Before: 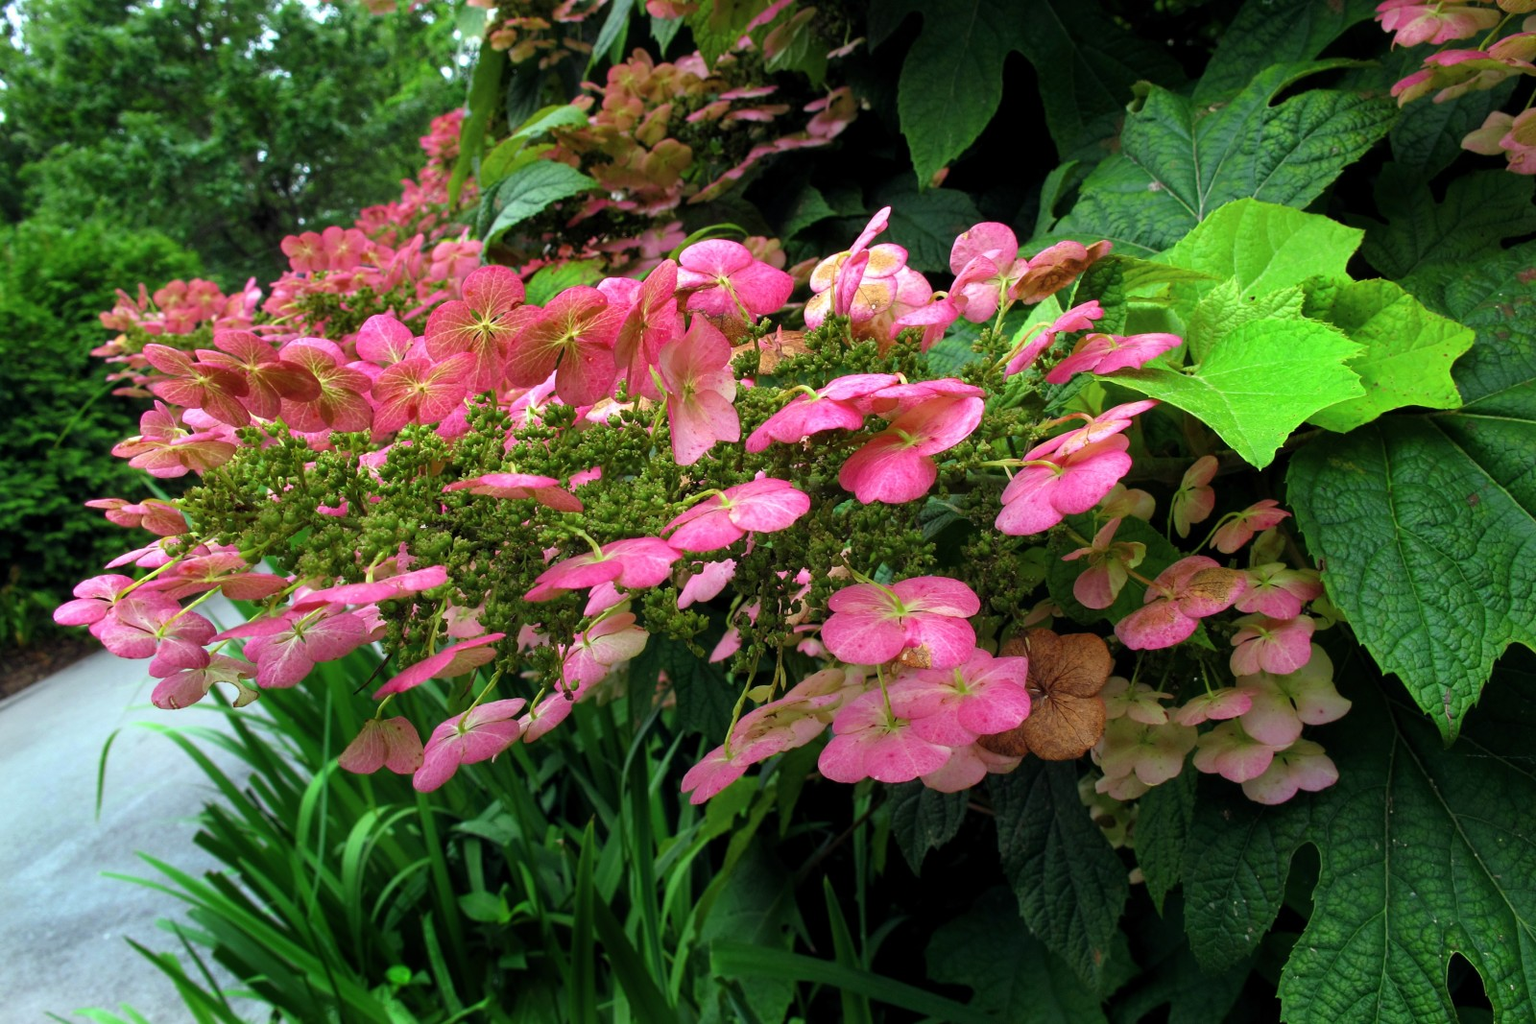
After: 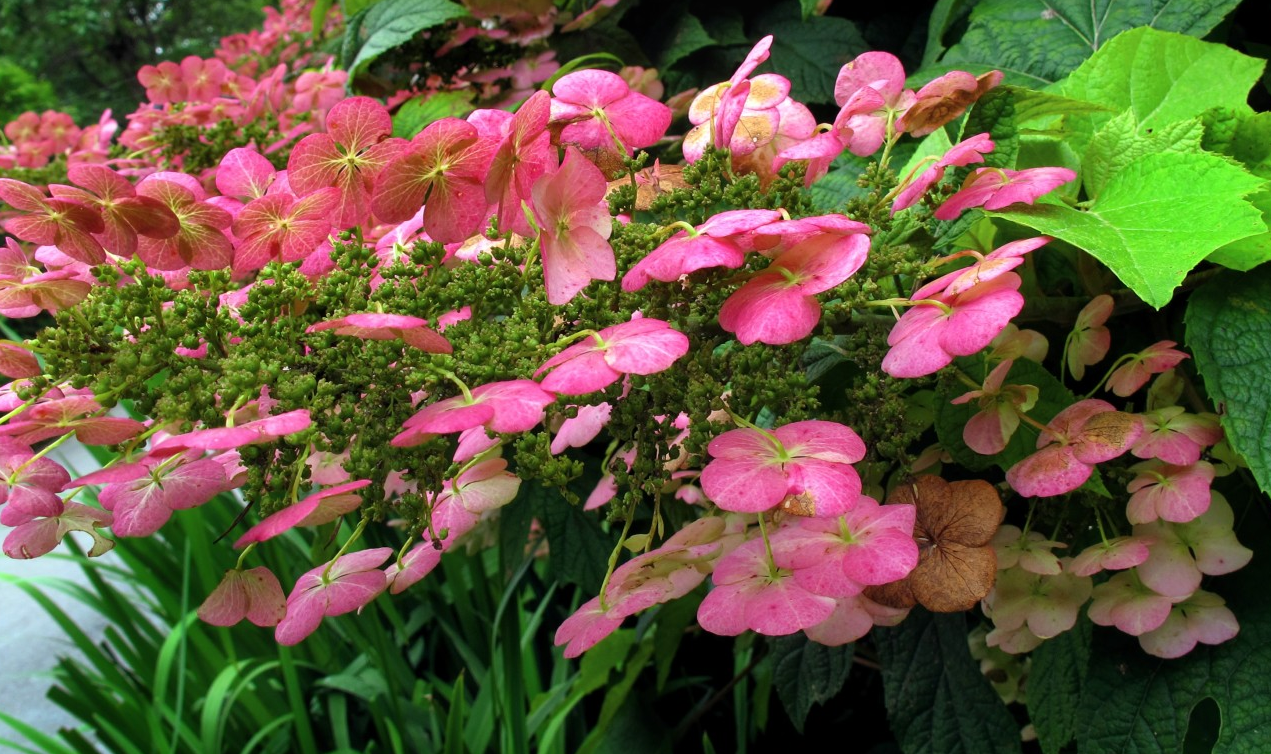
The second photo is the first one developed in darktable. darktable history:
crop: left 9.712%, top 16.928%, right 10.845%, bottom 12.332%
bloom: size 13.65%, threshold 98.39%, strength 4.82%
